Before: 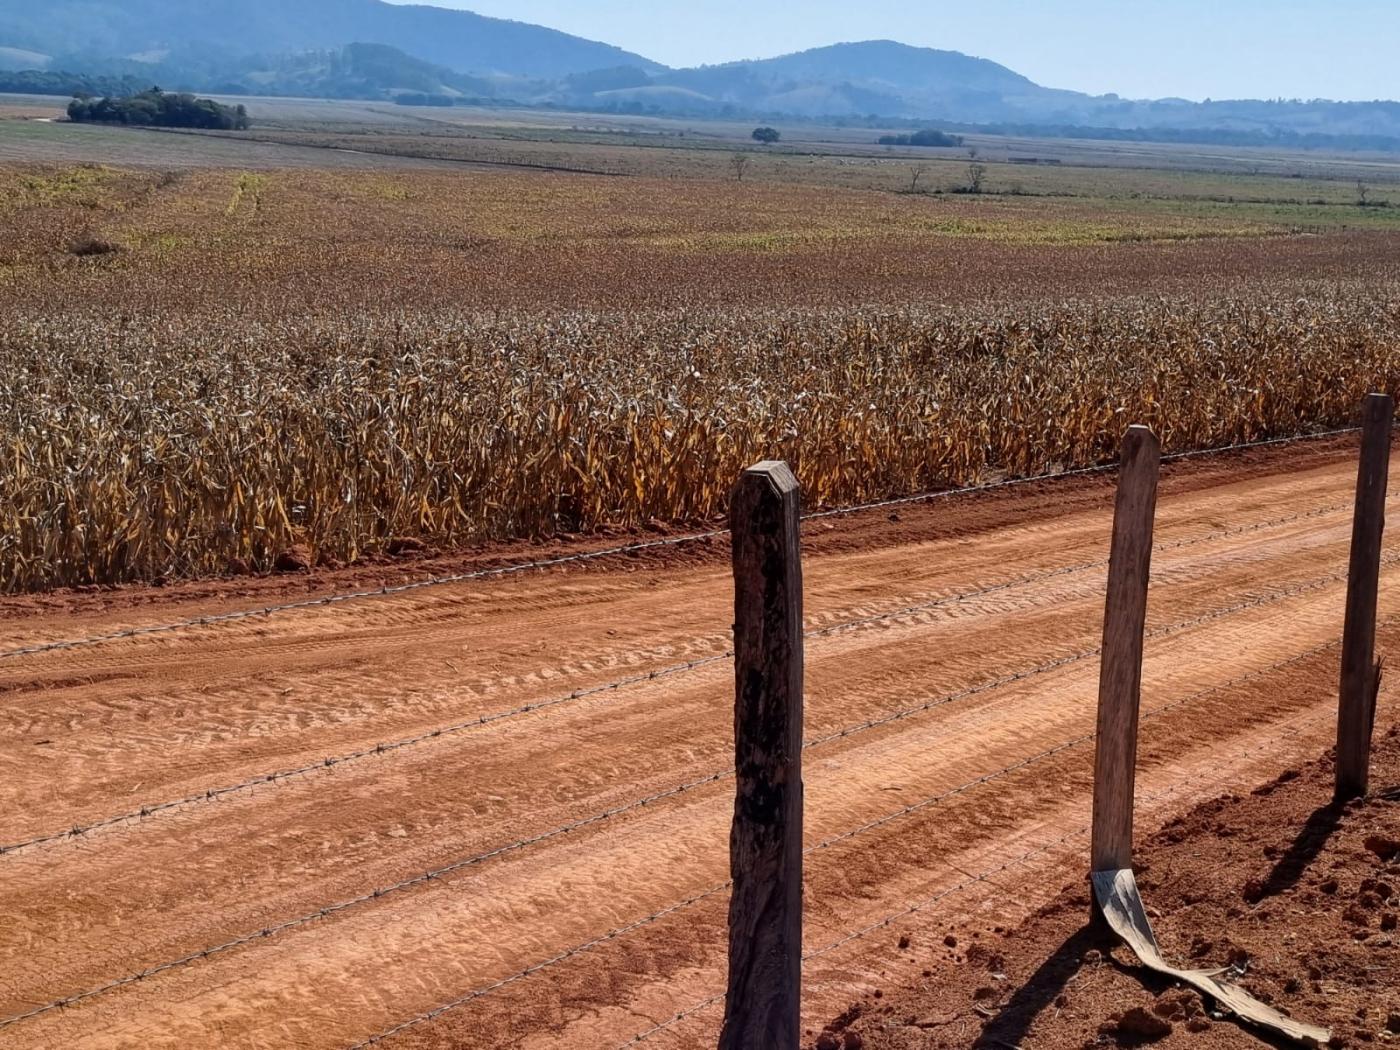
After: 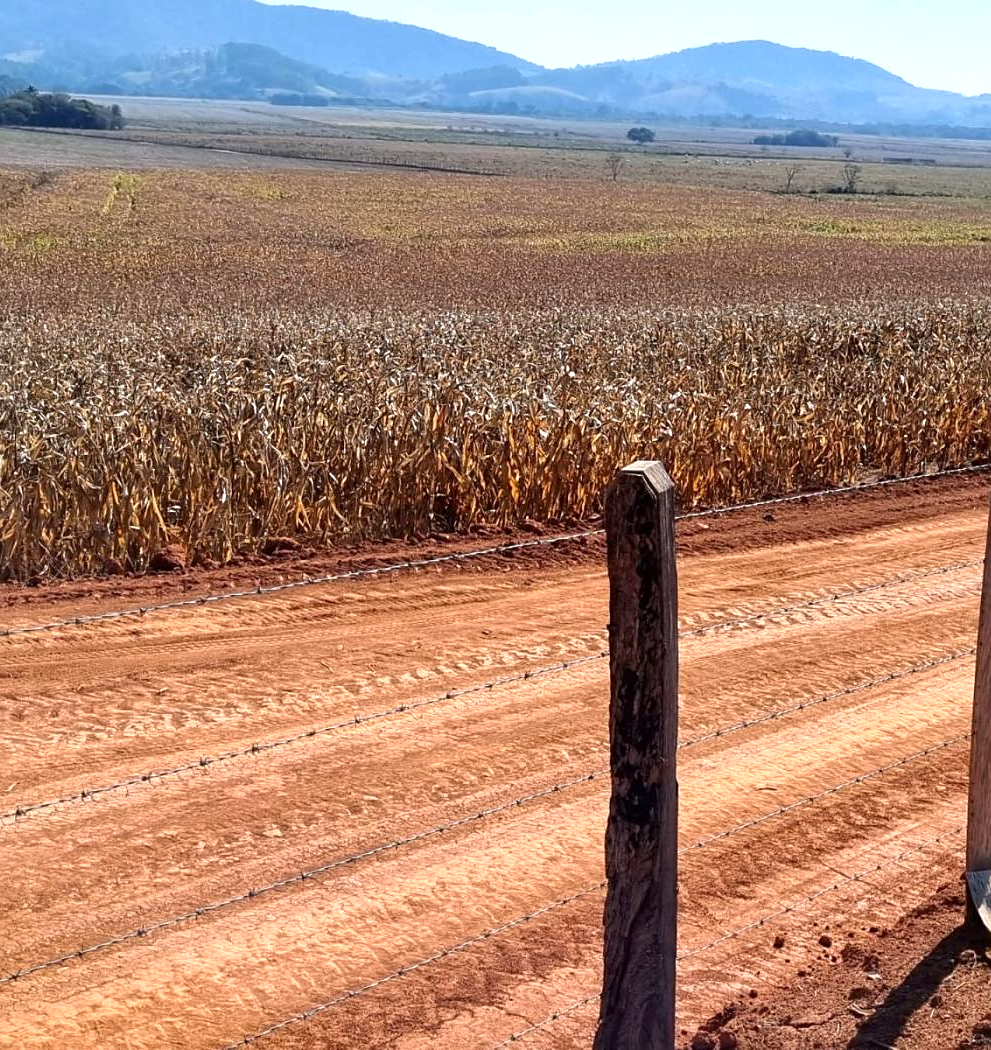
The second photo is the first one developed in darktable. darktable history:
sharpen: amount 0.2
crop and rotate: left 9.061%, right 20.142%
exposure: exposure 0.669 EV, compensate highlight preservation false
